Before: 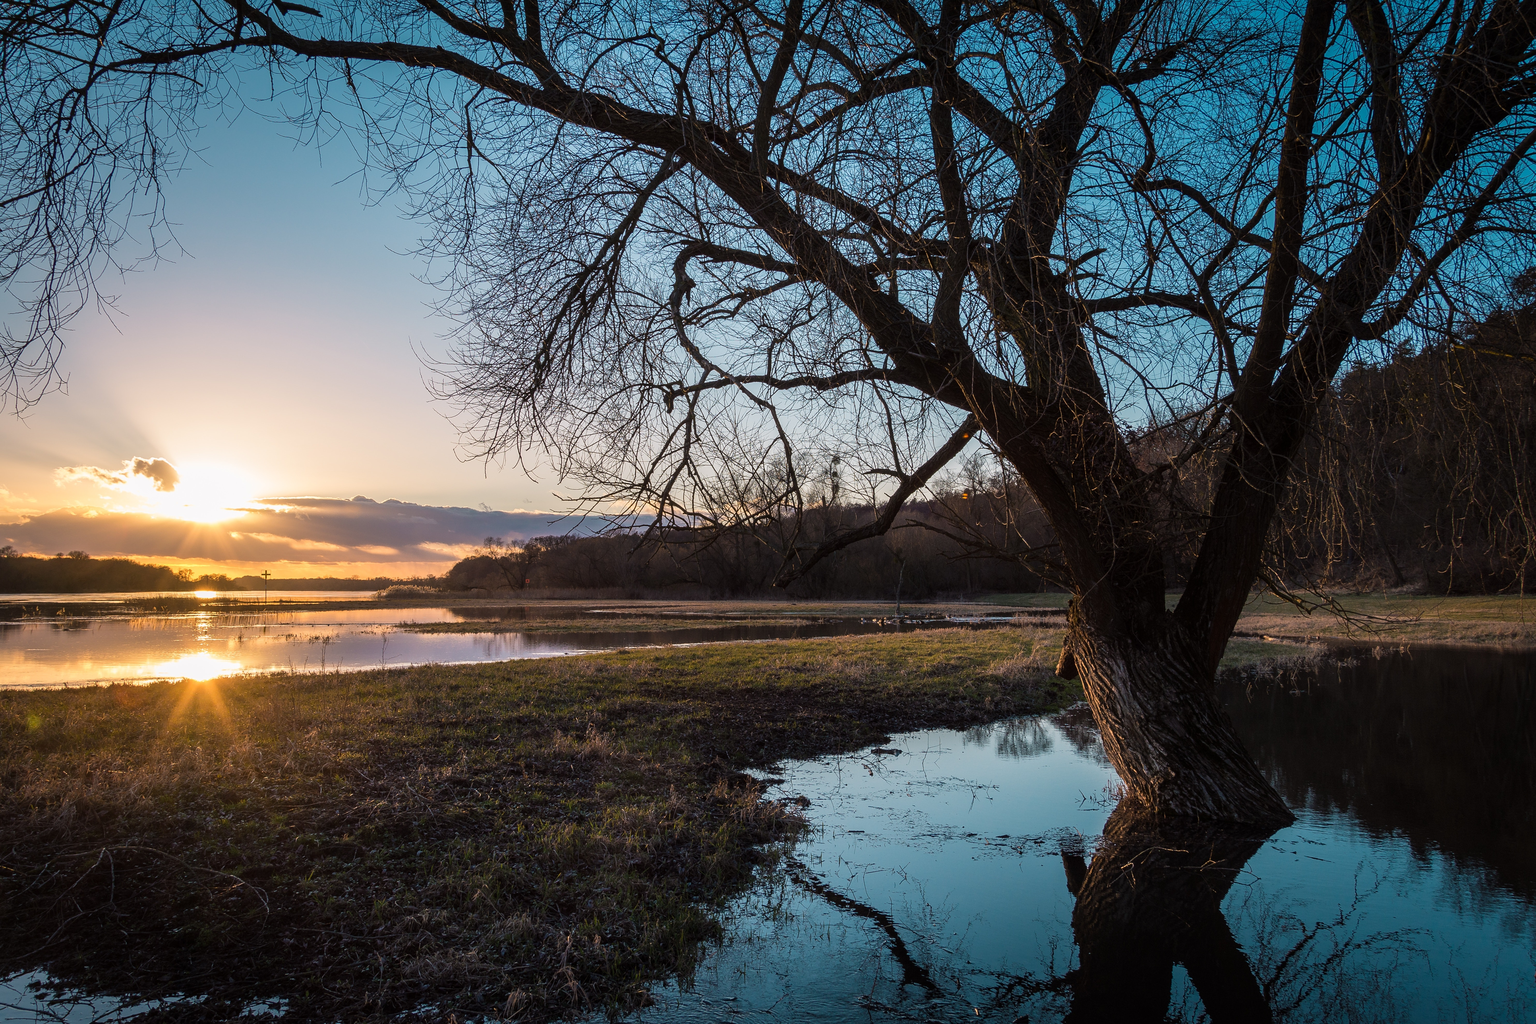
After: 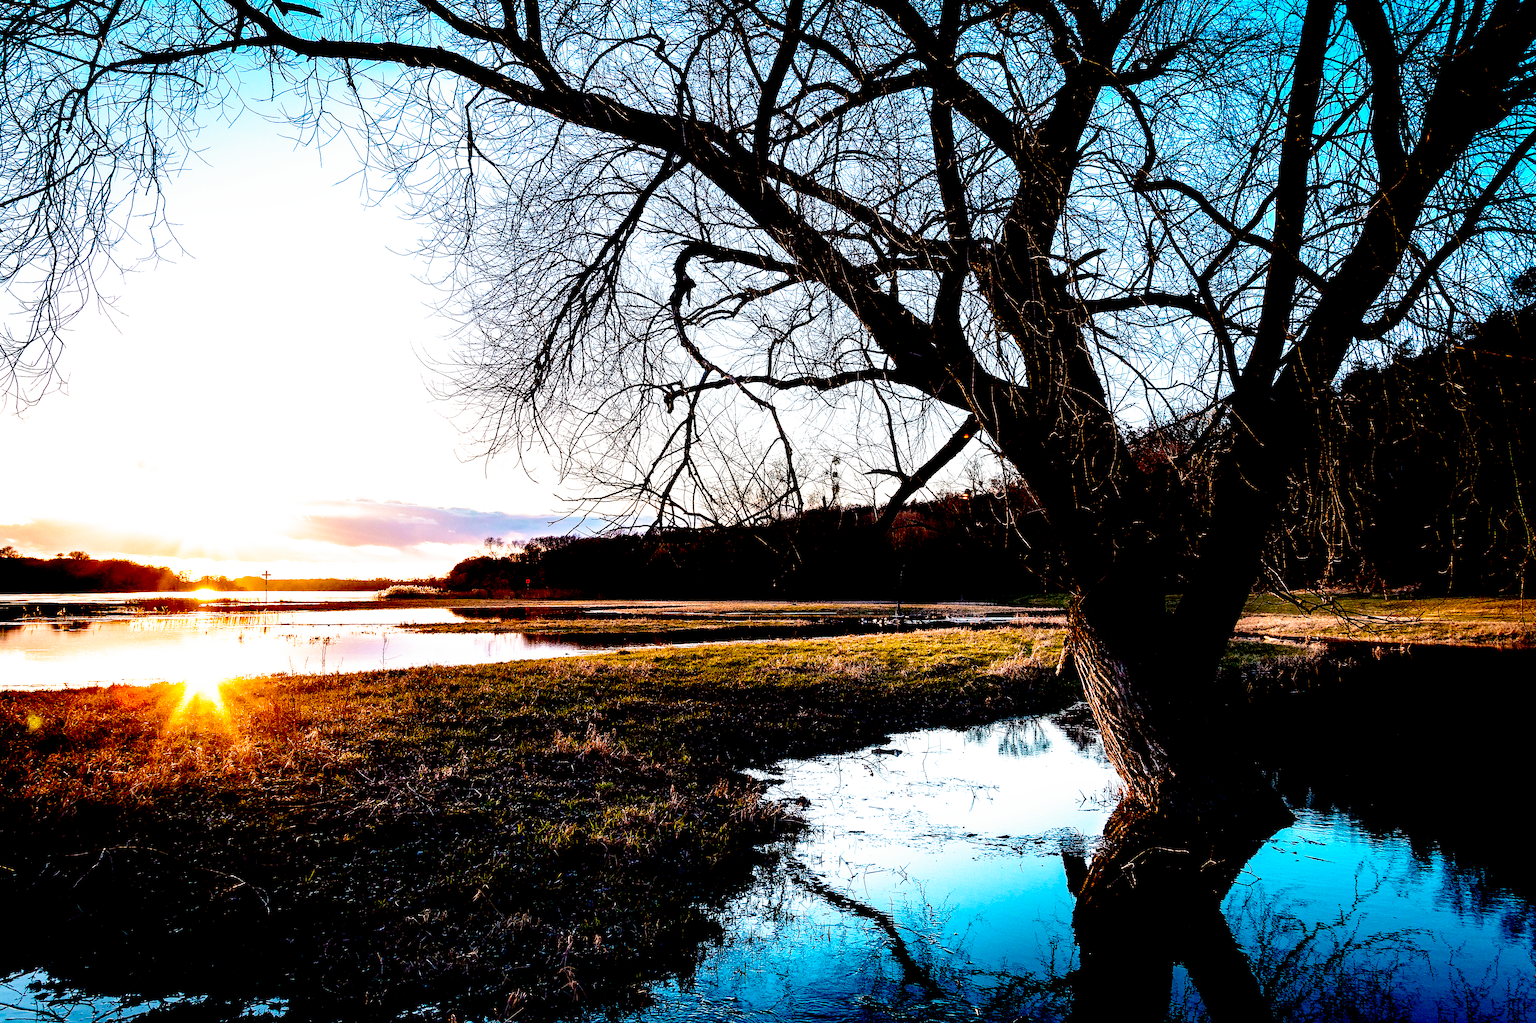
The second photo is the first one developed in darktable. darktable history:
contrast brightness saturation: contrast 0.13, brightness -0.05, saturation 0.16
filmic rgb: middle gray luminance 8.8%, black relative exposure -6.3 EV, white relative exposure 2.7 EV, threshold 6 EV, target black luminance 0%, hardness 4.74, latitude 73.47%, contrast 1.332, shadows ↔ highlights balance 10.13%, add noise in highlights 0, preserve chrominance no, color science v3 (2019), use custom middle-gray values true, iterations of high-quality reconstruction 0, contrast in highlights soft, enable highlight reconstruction true
exposure: black level correction 0.035, exposure 0.9 EV, compensate highlight preservation false
